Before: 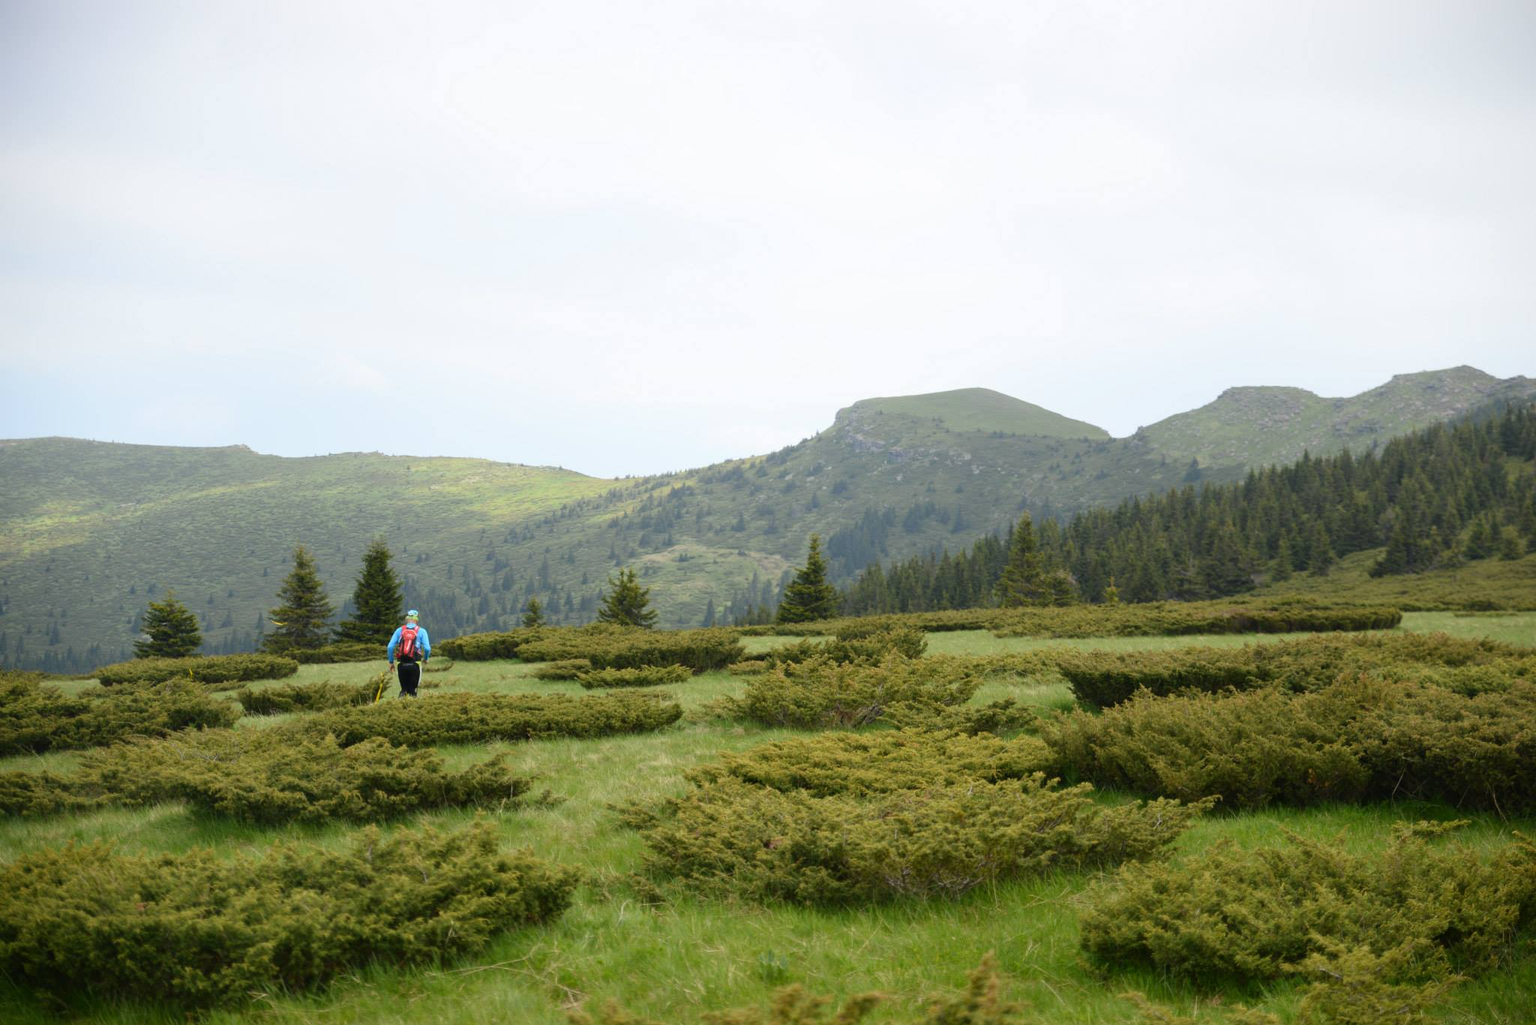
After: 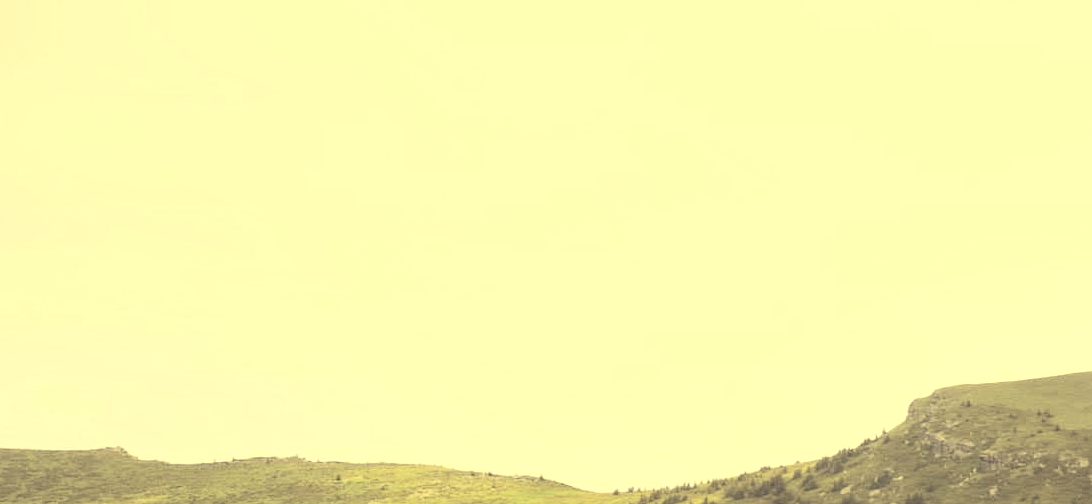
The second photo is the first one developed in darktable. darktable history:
shadows and highlights: shadows 31.96, highlights -31.52, soften with gaussian
local contrast: on, module defaults
crop: left 10.079%, top 10.741%, right 36.561%, bottom 52.045%
sharpen: radius 1.312, amount 0.301, threshold 0.114
tone equalizer: on, module defaults
contrast brightness saturation: contrast 0.249, saturation -0.325
exposure: exposure 0.161 EV, compensate highlight preservation false
color correction: highlights a* -0.429, highlights b* 39.98, shadows a* 9.79, shadows b* -0.296
